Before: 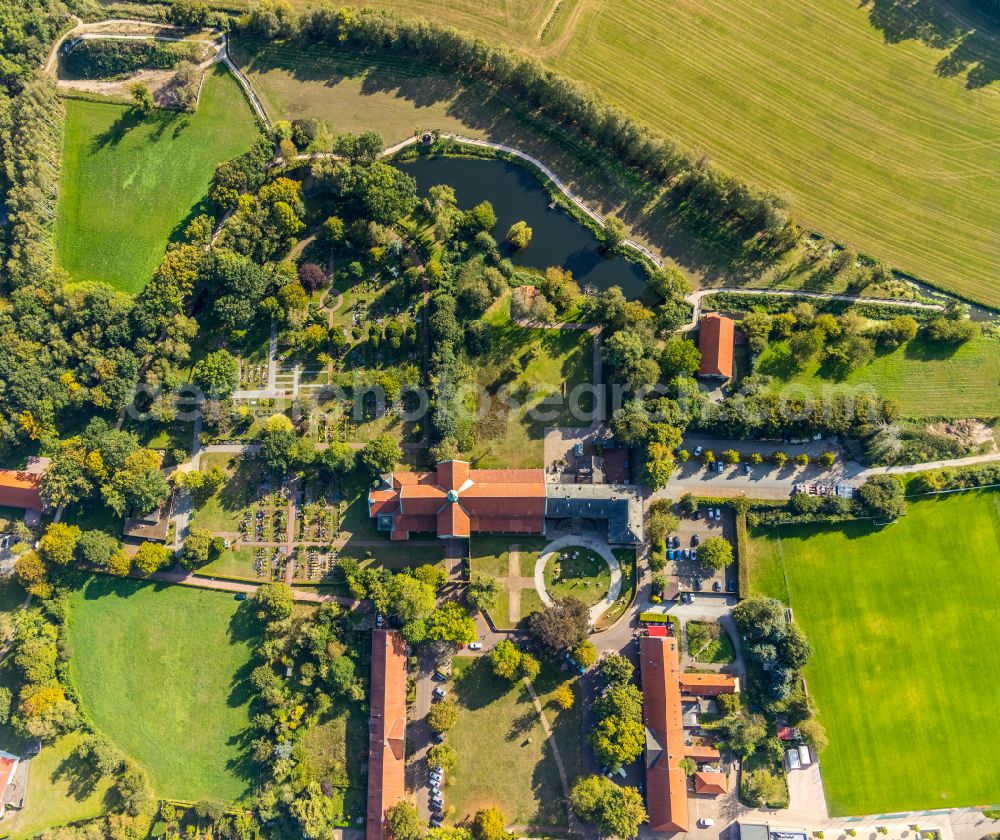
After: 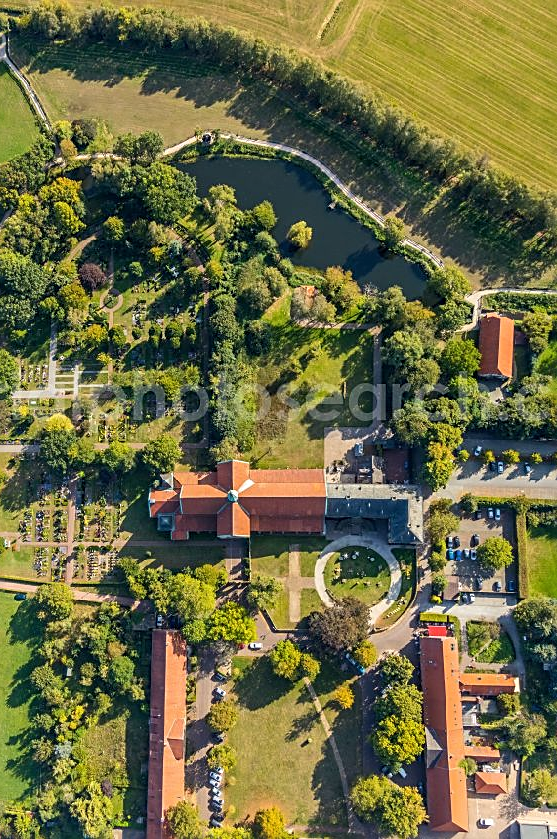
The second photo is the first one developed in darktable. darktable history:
crop: left 22.061%, right 22.167%, bottom 0.015%
sharpen: on, module defaults
shadows and highlights: low approximation 0.01, soften with gaussian
